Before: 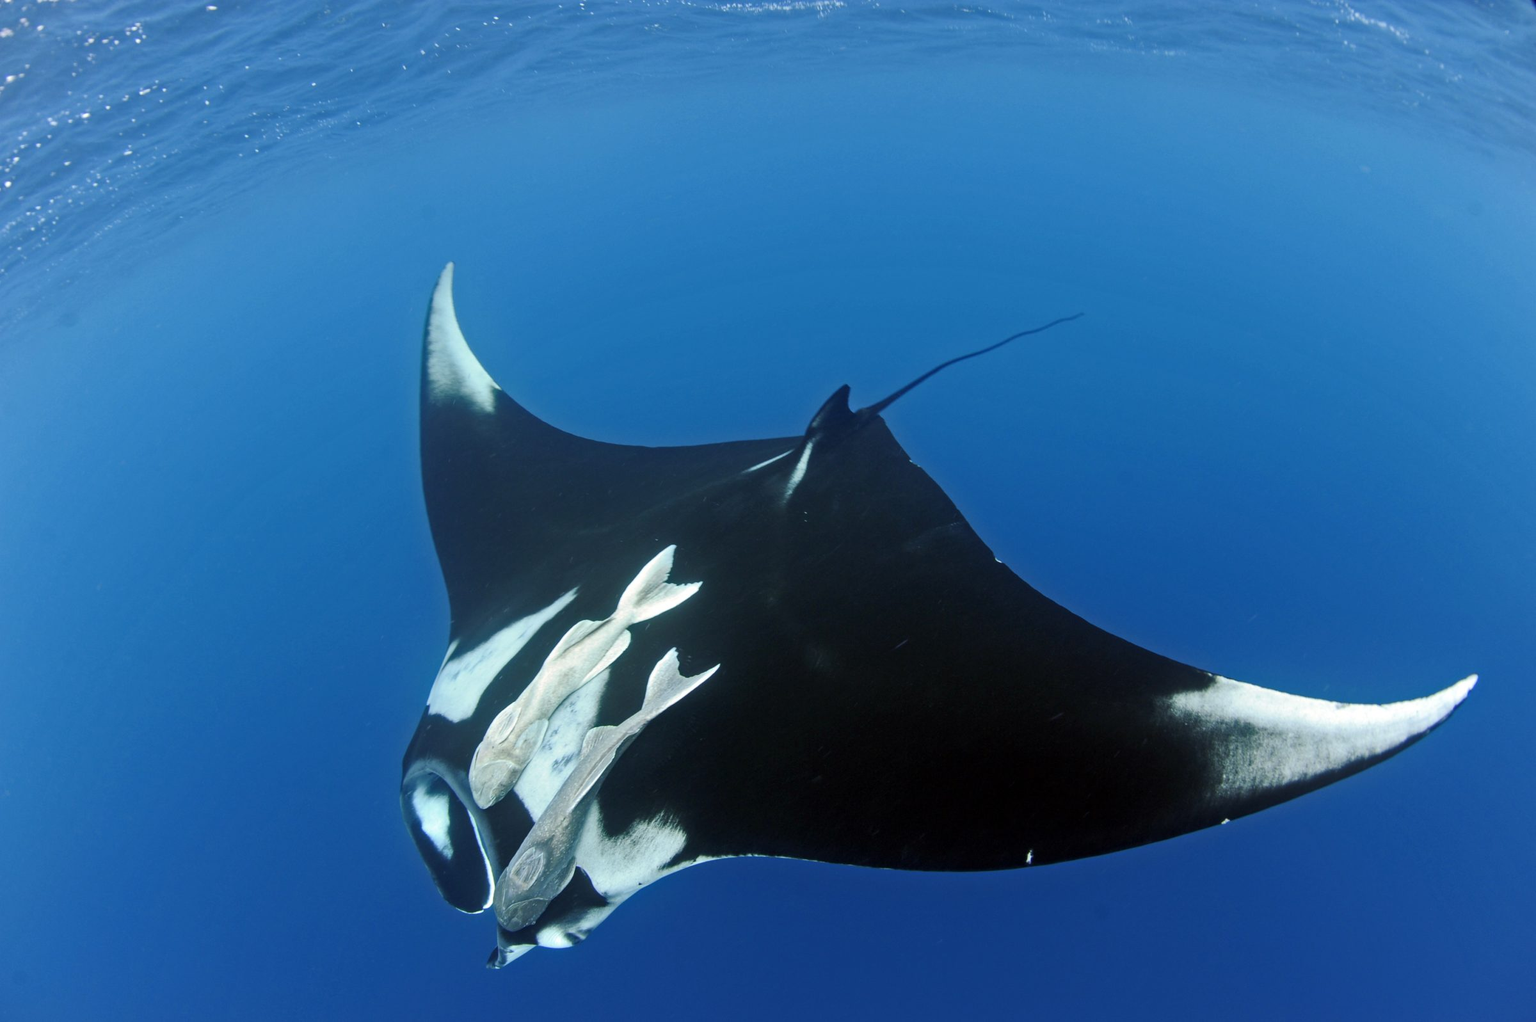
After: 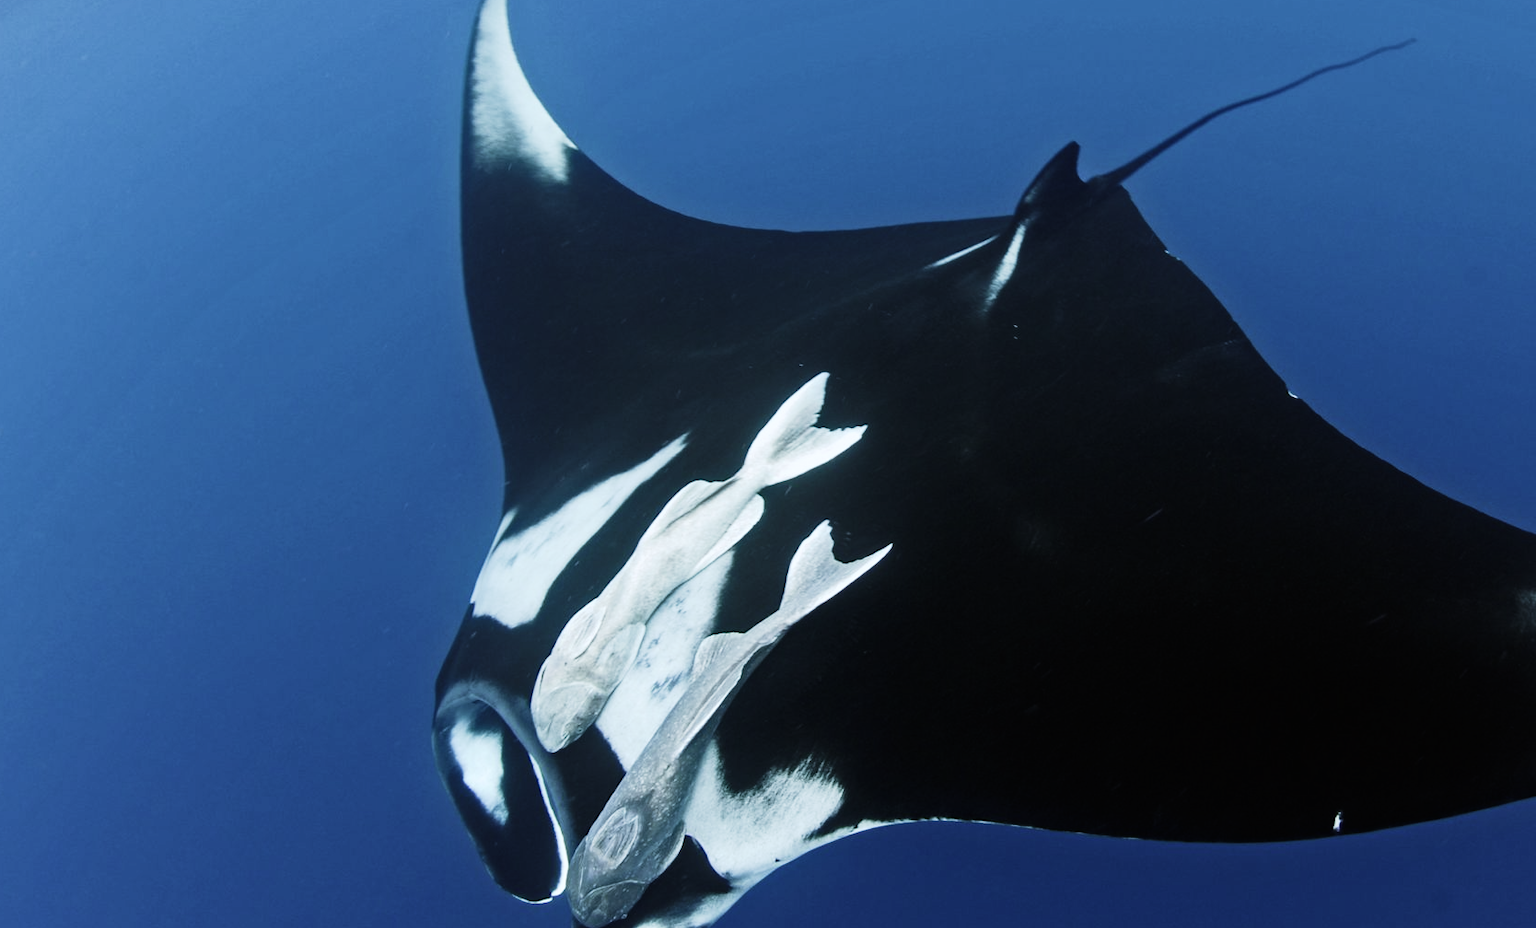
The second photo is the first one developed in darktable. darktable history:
color calibration: x 0.37, y 0.382, temperature 4315.65 K, gamut compression 1.66
contrast brightness saturation: contrast -0.045, saturation -0.419
tone curve: curves: ch0 [(0, 0) (0.003, 0.008) (0.011, 0.008) (0.025, 0.011) (0.044, 0.017) (0.069, 0.029) (0.1, 0.045) (0.136, 0.067) (0.177, 0.103) (0.224, 0.151) (0.277, 0.21) (0.335, 0.285) (0.399, 0.37) (0.468, 0.462) (0.543, 0.568) (0.623, 0.679) (0.709, 0.79) (0.801, 0.876) (0.898, 0.936) (1, 1)], preserve colors none
levels: levels [0, 0.51, 1]
crop: left 6.522%, top 28.034%, right 23.972%, bottom 8.805%
